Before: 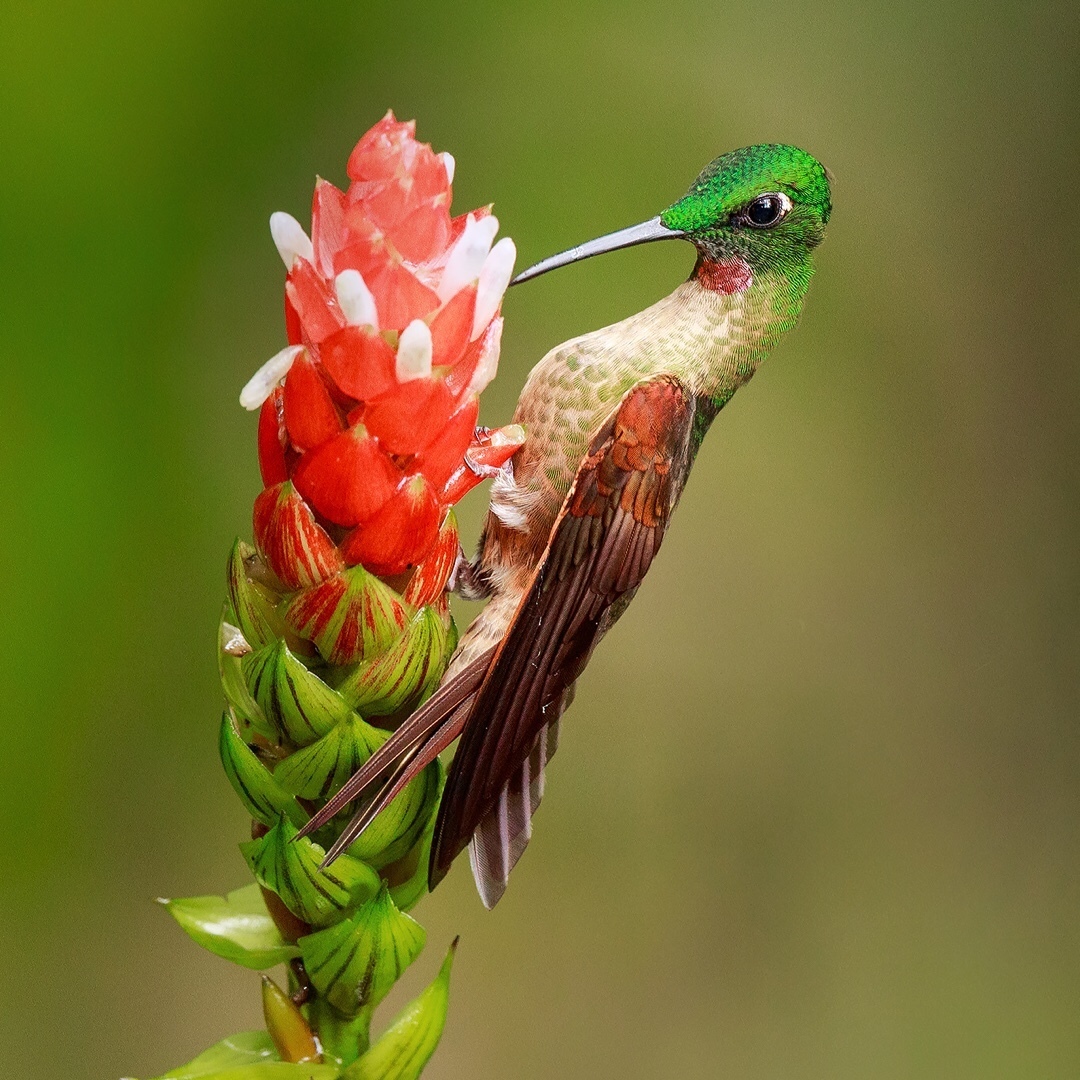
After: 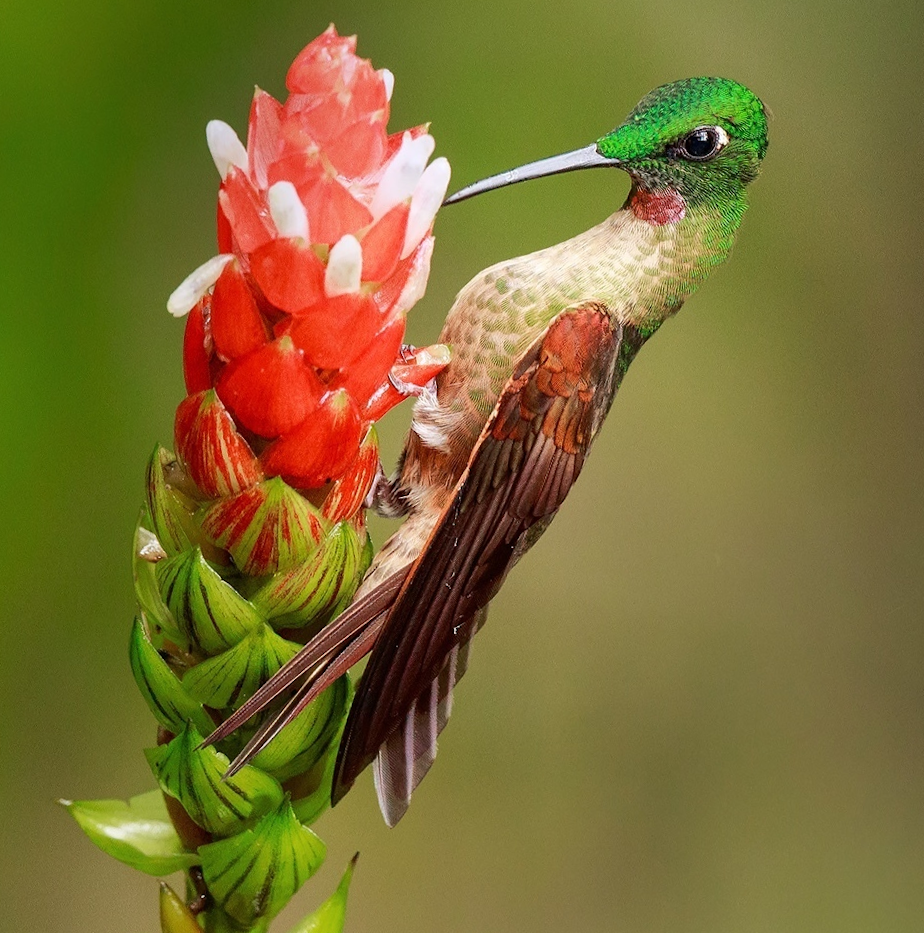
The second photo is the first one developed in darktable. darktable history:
crop and rotate: angle -2.9°, left 5.389%, top 5.215%, right 4.77%, bottom 4.119%
